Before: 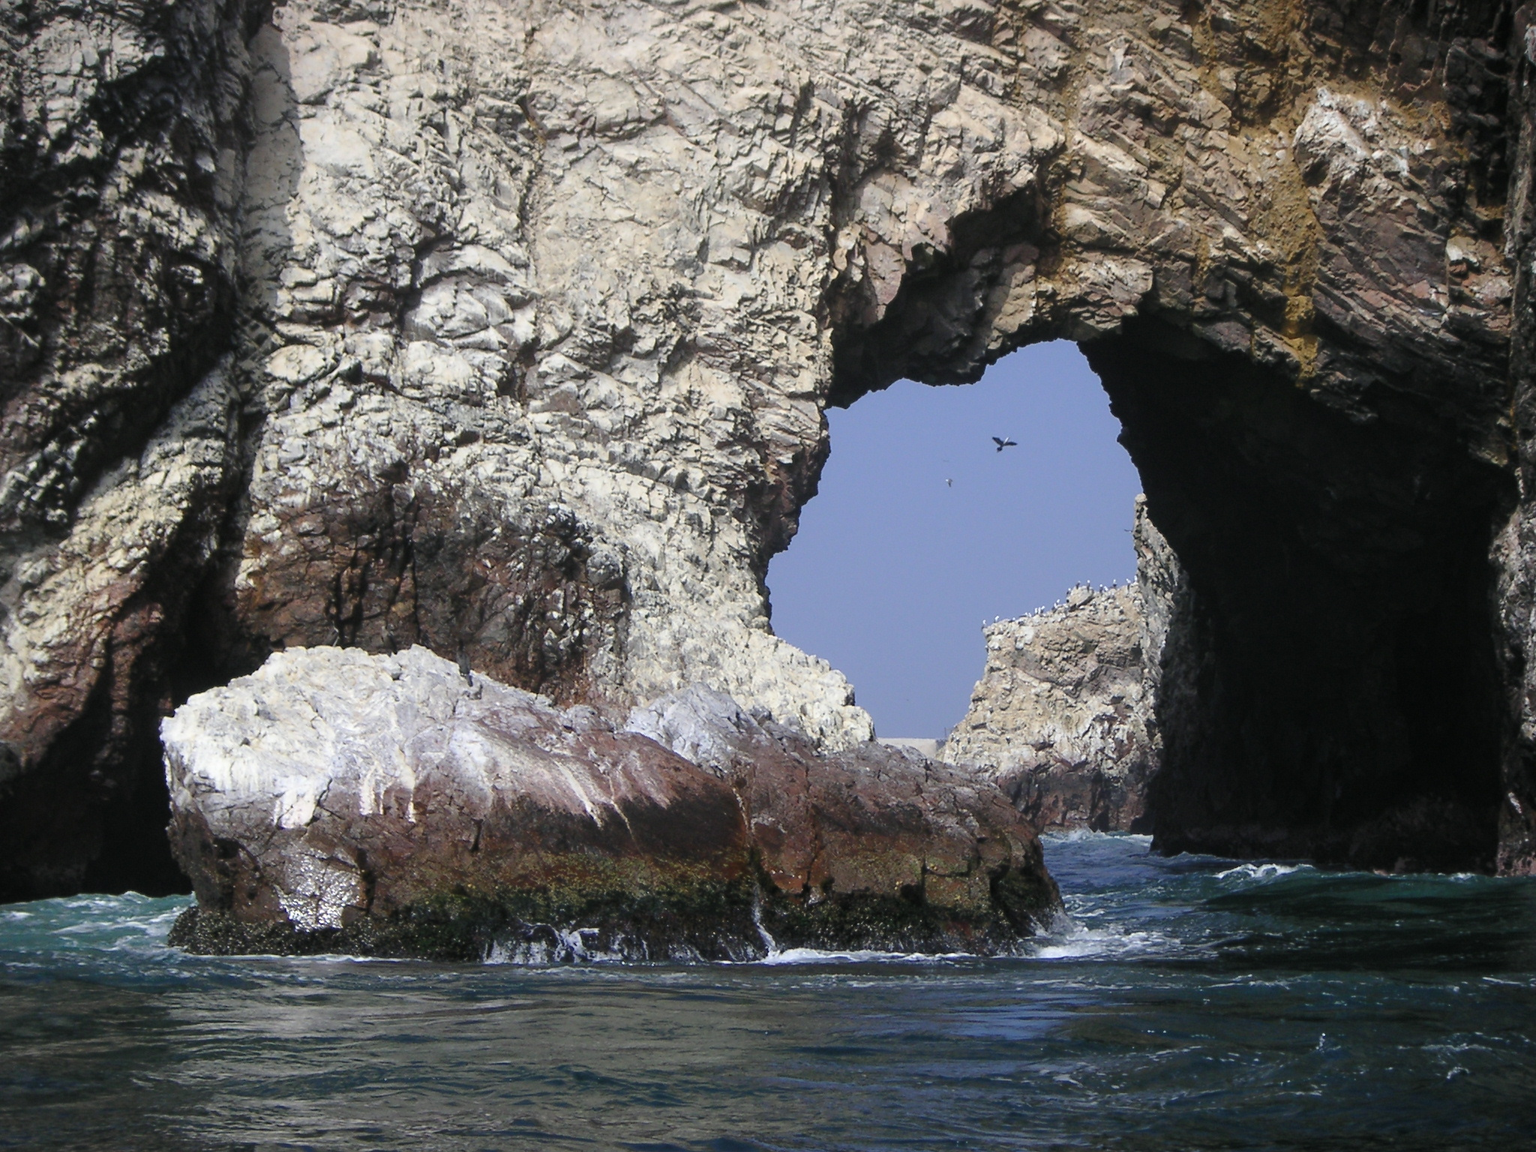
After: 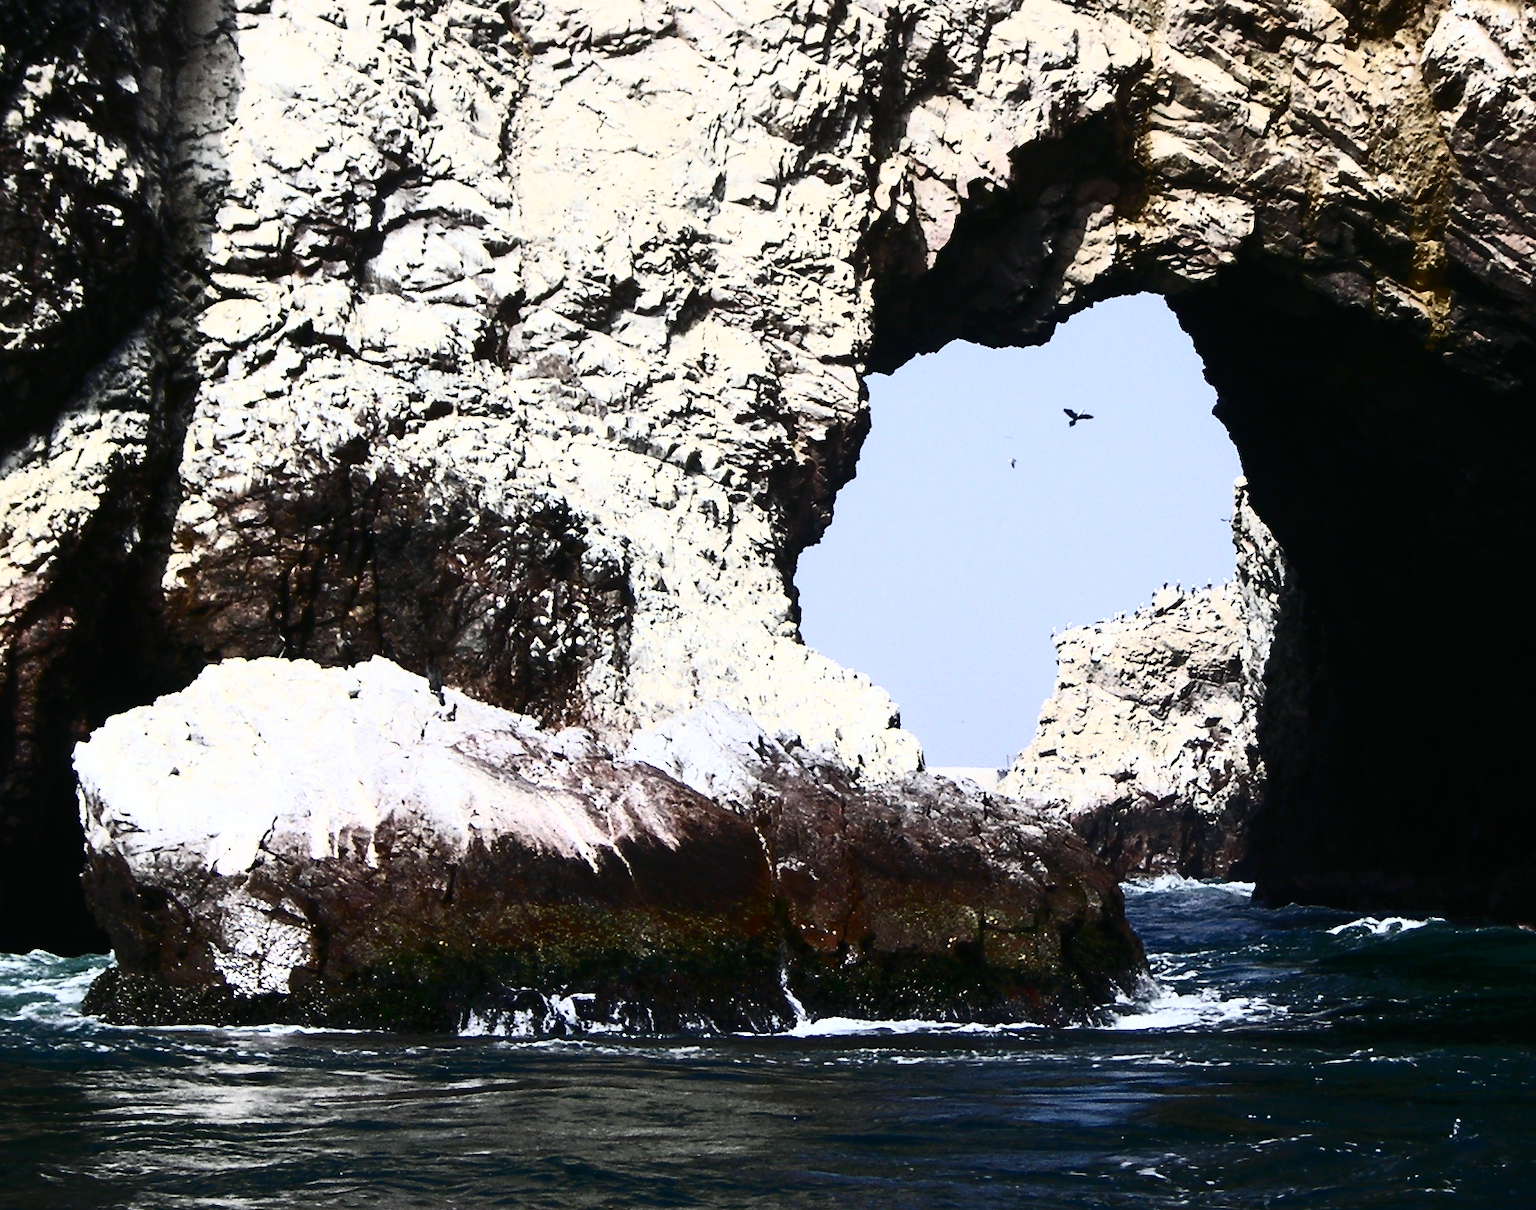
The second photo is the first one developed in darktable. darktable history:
crop: left 6.446%, top 8.188%, right 9.538%, bottom 3.548%
contrast brightness saturation: contrast 0.93, brightness 0.2
